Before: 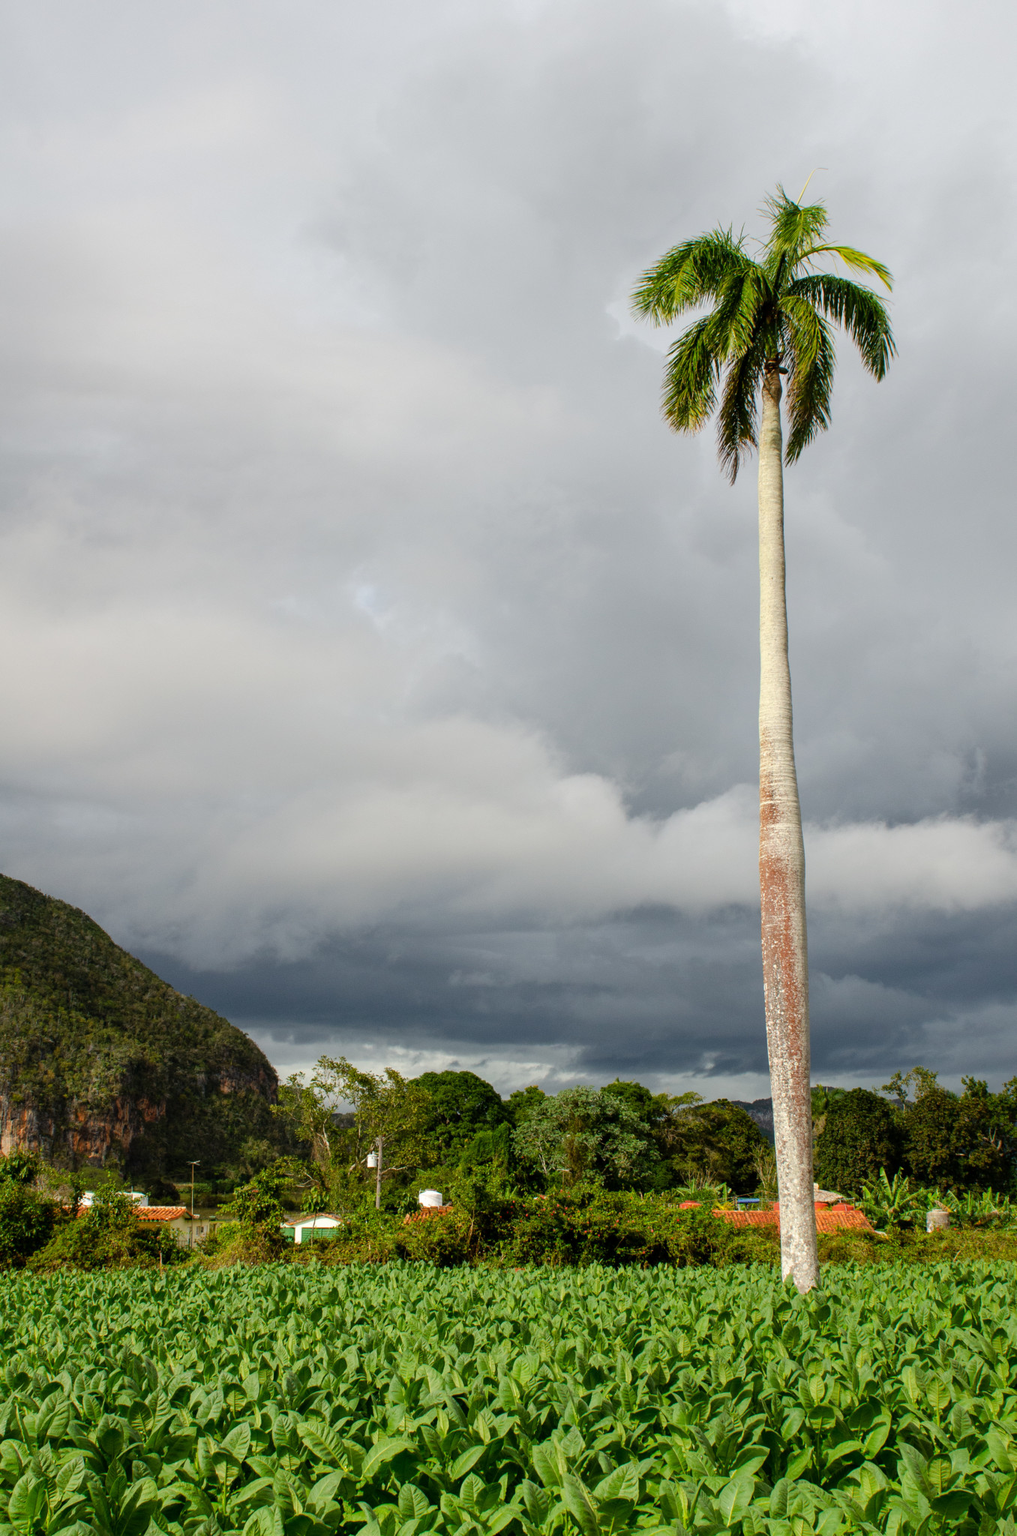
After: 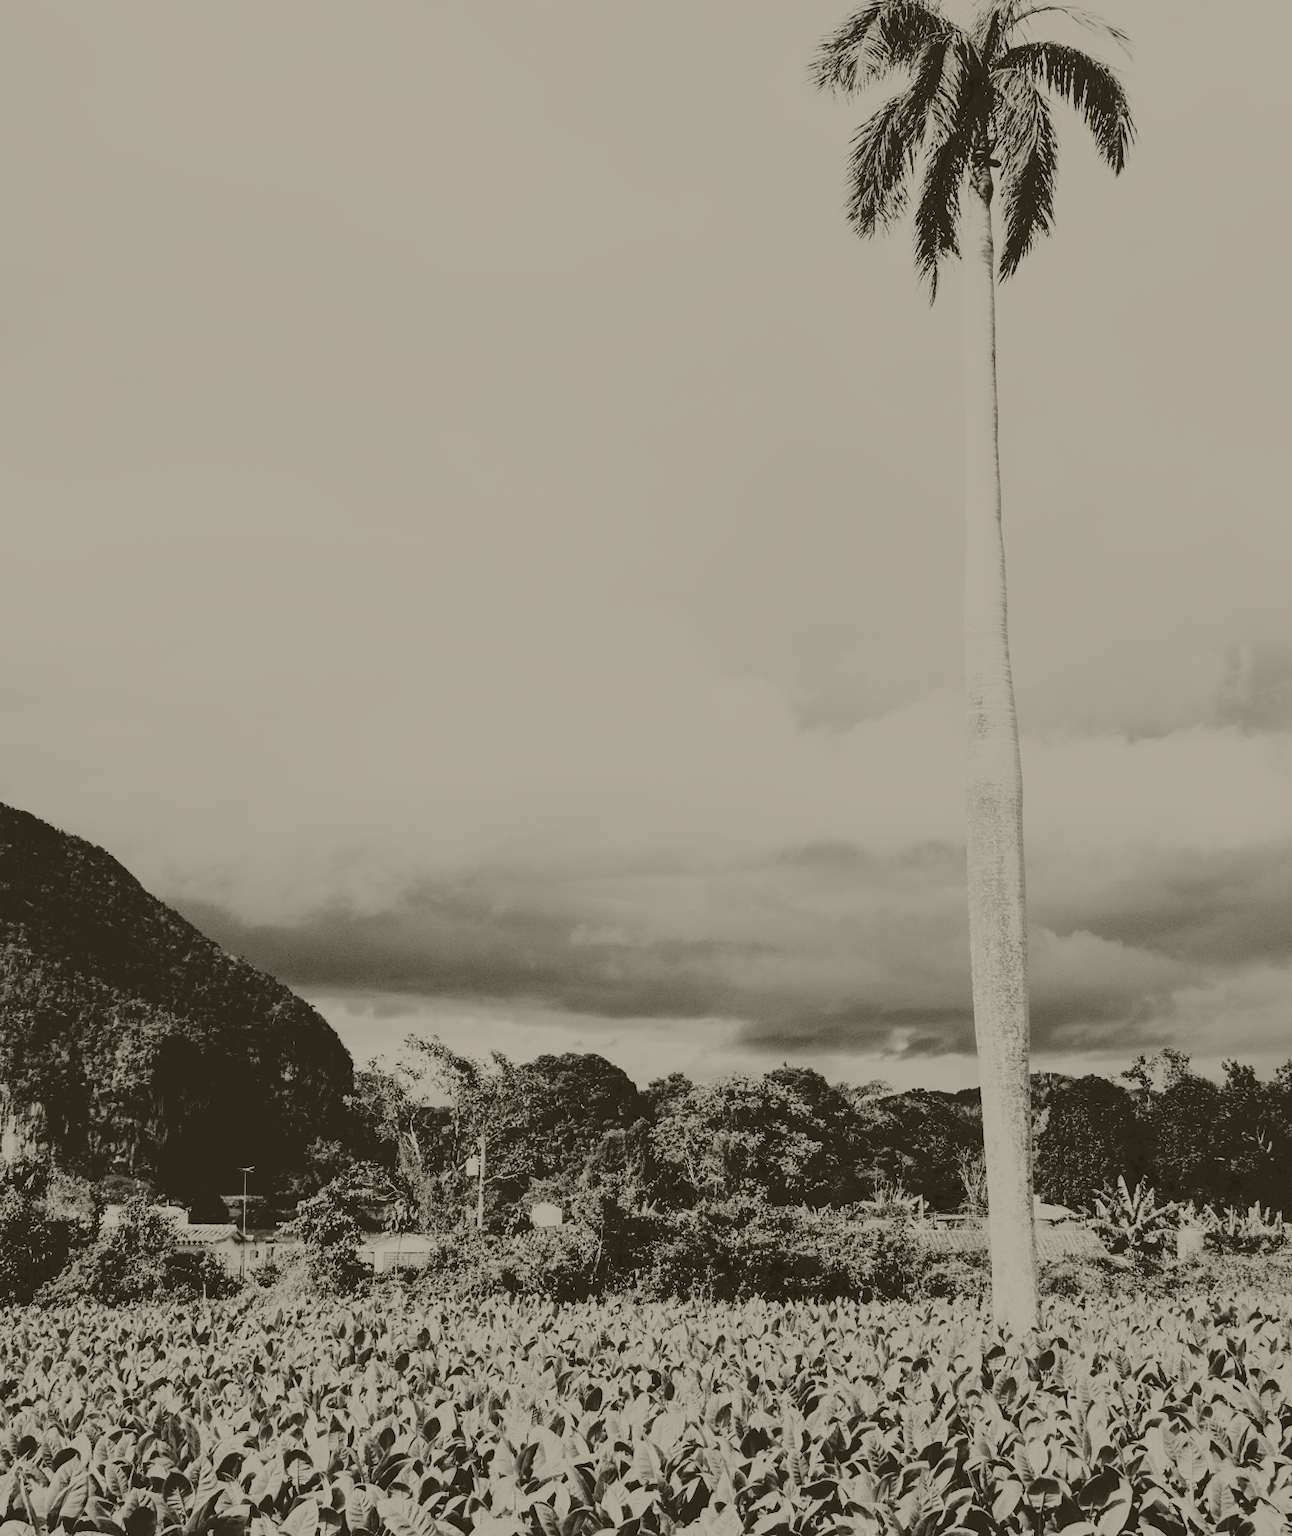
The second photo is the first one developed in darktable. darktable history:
rgb curve: curves: ch0 [(0, 0) (0.21, 0.15) (0.24, 0.21) (0.5, 0.75) (0.75, 0.96) (0.89, 0.99) (1, 1)]; ch1 [(0, 0.02) (0.21, 0.13) (0.25, 0.2) (0.5, 0.67) (0.75, 0.9) (0.89, 0.97) (1, 1)]; ch2 [(0, 0.02) (0.21, 0.13) (0.25, 0.2) (0.5, 0.67) (0.75, 0.9) (0.89, 0.97) (1, 1)], compensate middle gray true
colorize: hue 41.44°, saturation 22%, source mix 60%, lightness 10.61%
crop and rotate: top 15.774%, bottom 5.506%
tone curve: curves: ch0 [(0, 0) (0.003, 0.084) (0.011, 0.084) (0.025, 0.084) (0.044, 0.084) (0.069, 0.085) (0.1, 0.09) (0.136, 0.1) (0.177, 0.119) (0.224, 0.144) (0.277, 0.205) (0.335, 0.298) (0.399, 0.417) (0.468, 0.525) (0.543, 0.631) (0.623, 0.72) (0.709, 0.8) (0.801, 0.867) (0.898, 0.934) (1, 1)], preserve colors none
